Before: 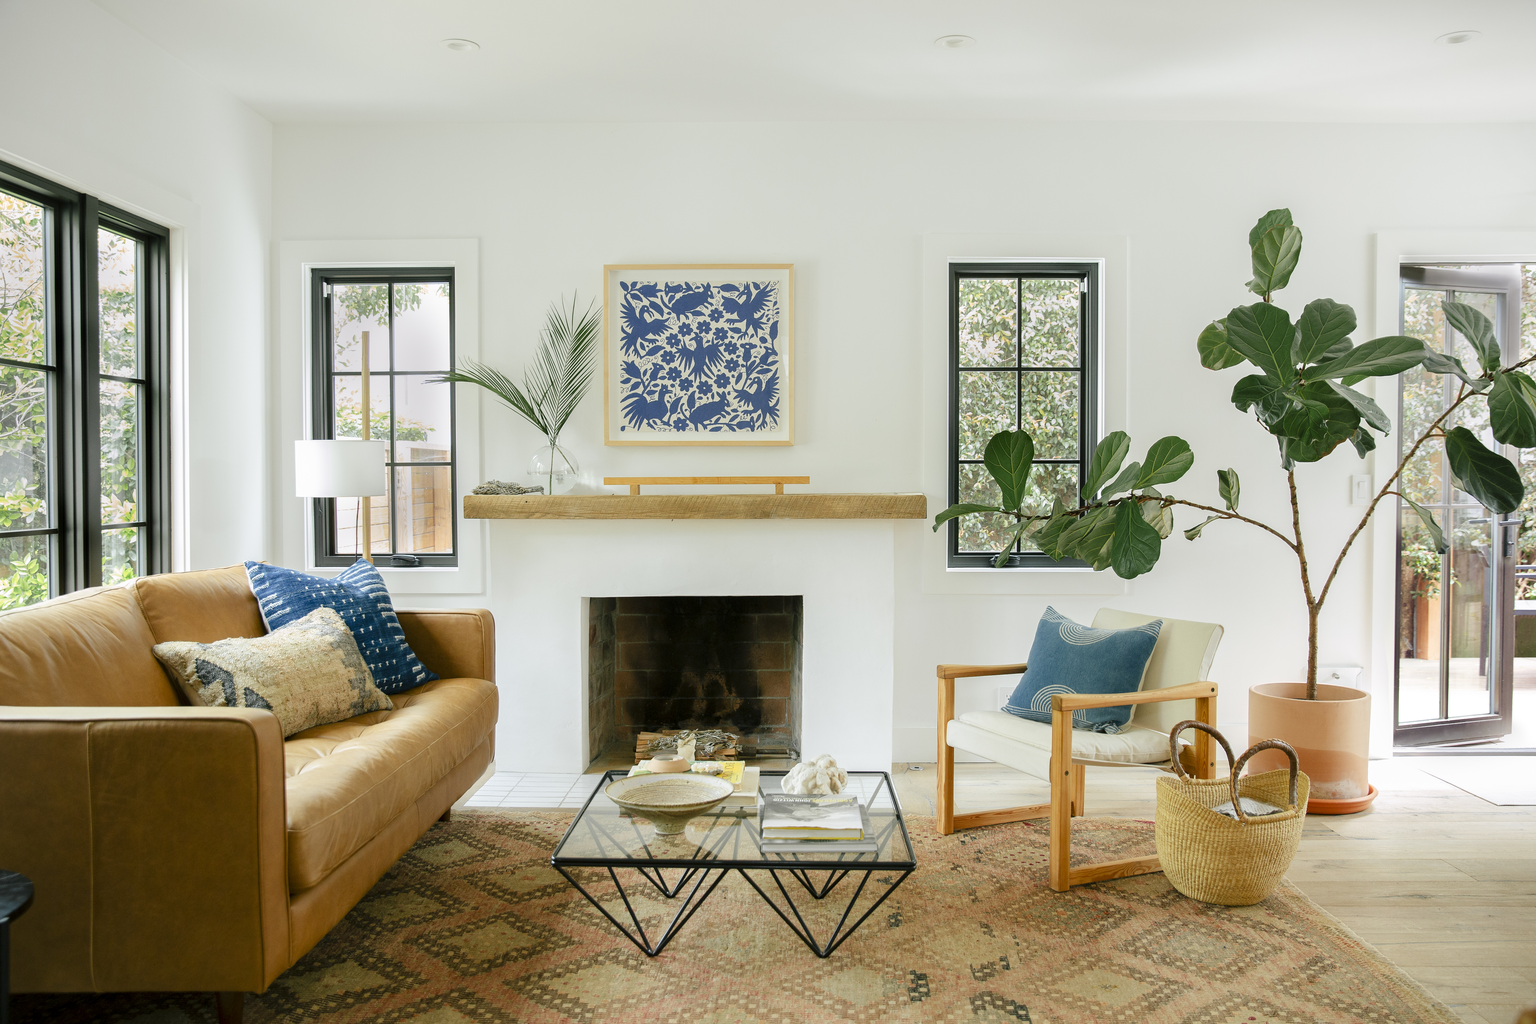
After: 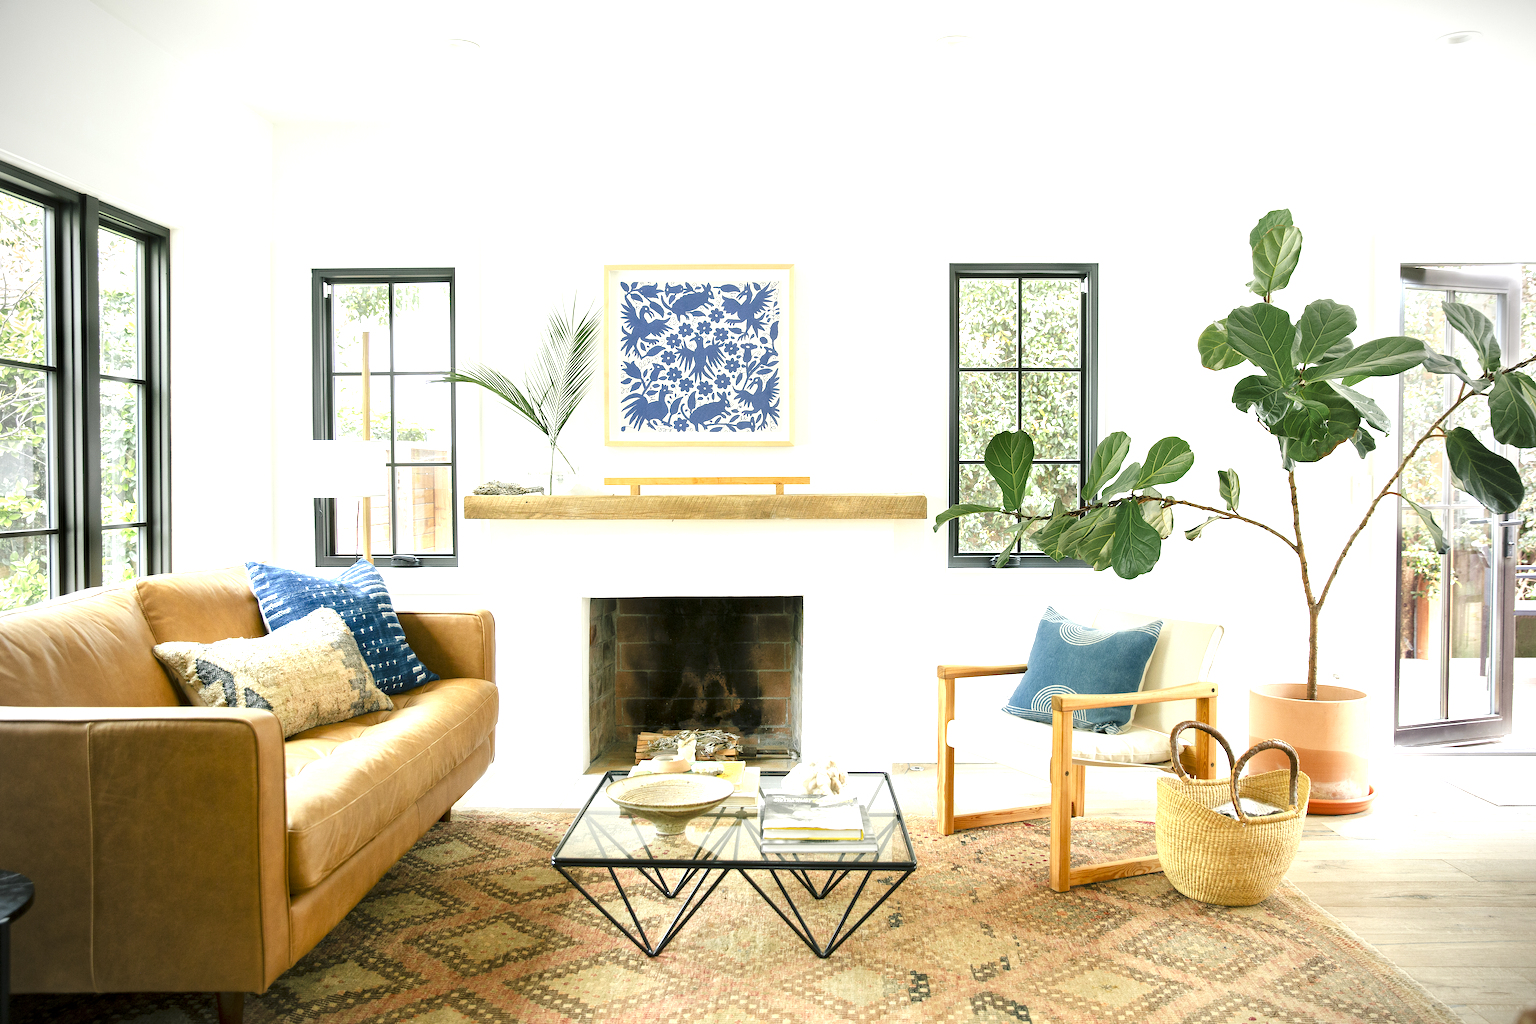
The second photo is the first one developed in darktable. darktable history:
color calibration: illuminant same as pipeline (D50), adaptation XYZ, x 0.346, y 0.358, temperature 5015.15 K
vignetting: fall-off radius 61.12%
local contrast: mode bilateral grid, contrast 19, coarseness 50, detail 119%, midtone range 0.2
exposure: exposure 1 EV, compensate highlight preservation false
